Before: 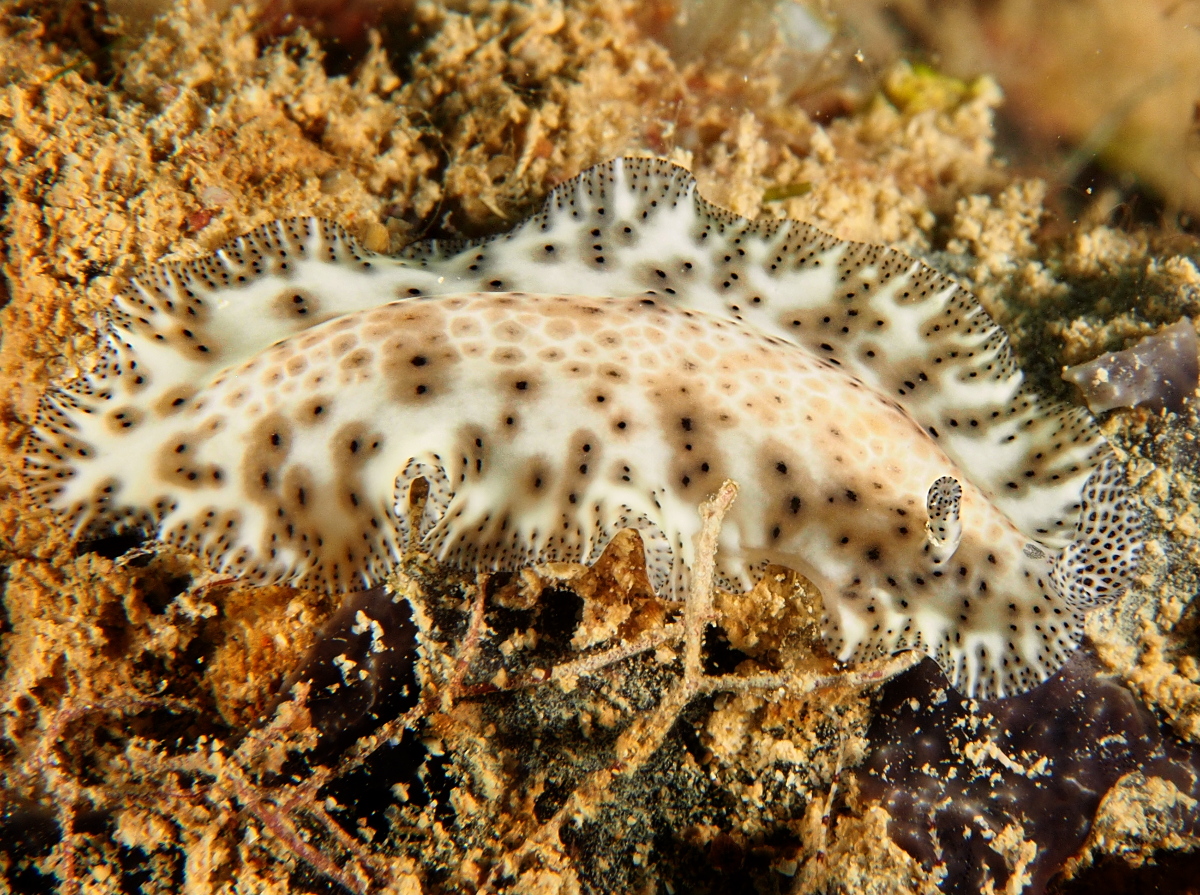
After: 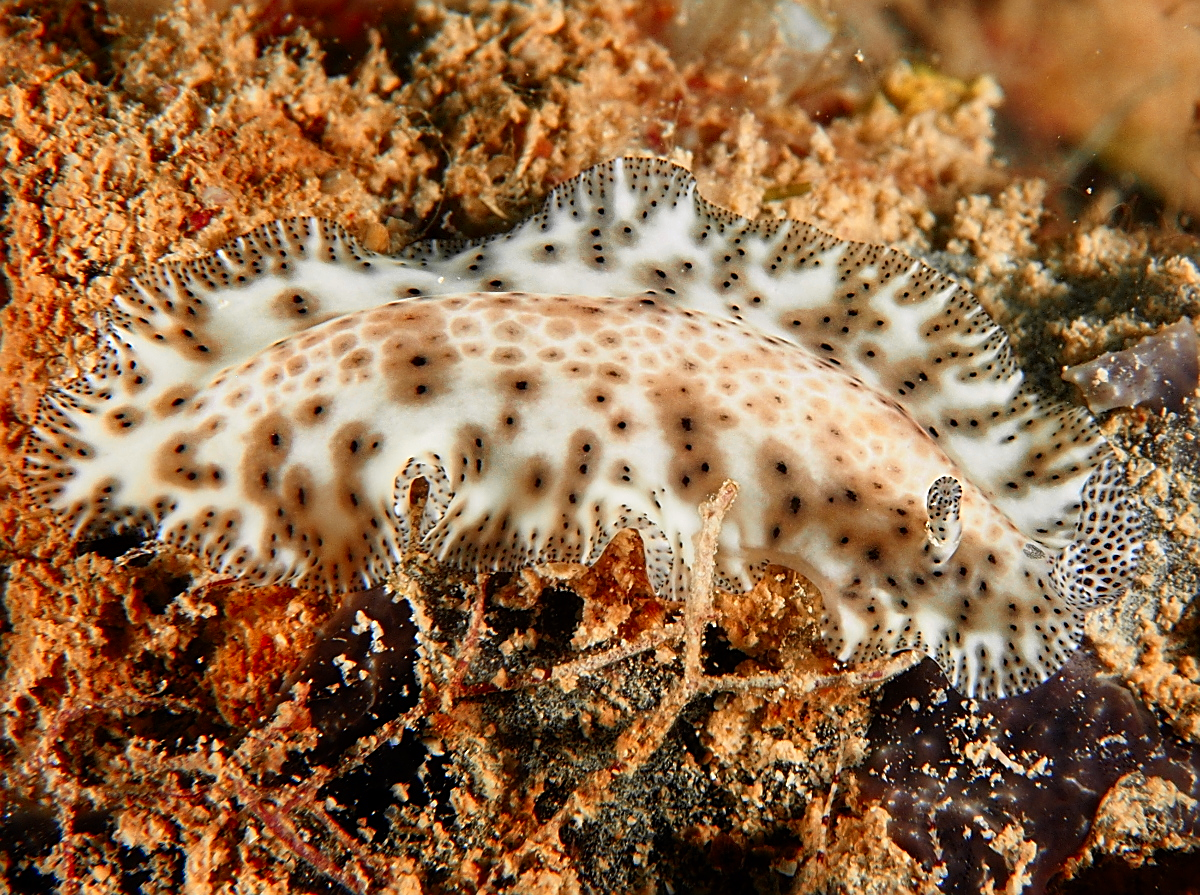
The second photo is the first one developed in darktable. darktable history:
color correction: highlights a* -0.072, highlights b* -5.36, shadows a* -0.122, shadows b* -0.12
color zones: curves: ch0 [(0, 0.363) (0.128, 0.373) (0.25, 0.5) (0.402, 0.407) (0.521, 0.525) (0.63, 0.559) (0.729, 0.662) (0.867, 0.471)]; ch1 [(0, 0.515) (0.136, 0.618) (0.25, 0.5) (0.378, 0) (0.516, 0) (0.622, 0.593) (0.737, 0.819) (0.87, 0.593)]; ch2 [(0, 0.529) (0.128, 0.471) (0.282, 0.451) (0.386, 0.662) (0.516, 0.525) (0.633, 0.554) (0.75, 0.62) (0.875, 0.441)]
sharpen: on, module defaults
